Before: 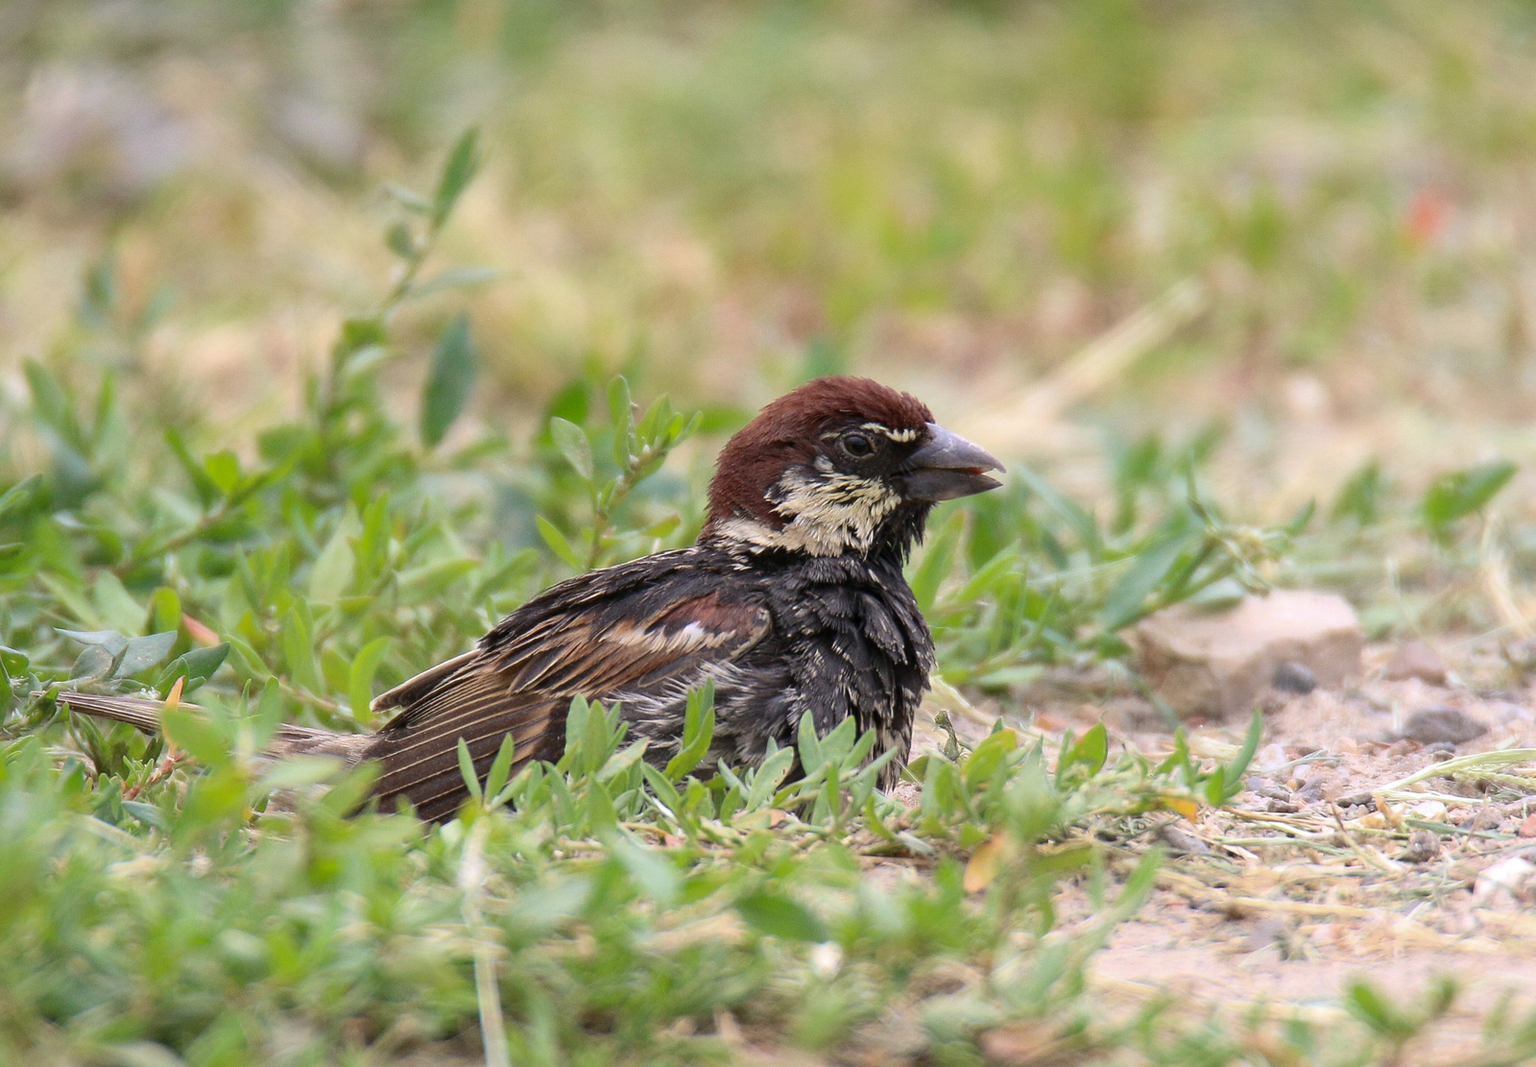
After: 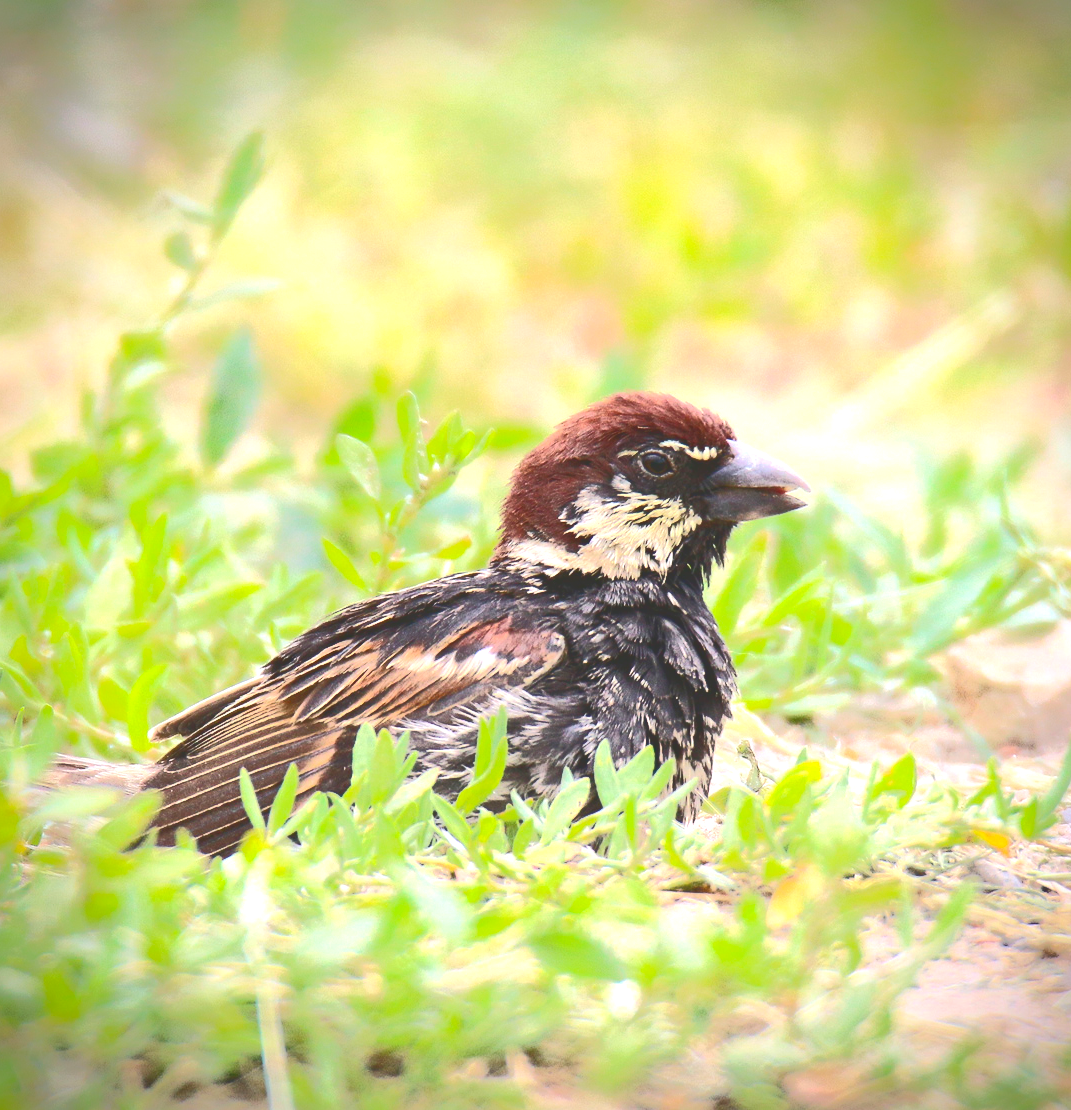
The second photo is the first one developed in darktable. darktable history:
tone curve: curves: ch0 [(0, 0) (0.003, 0.002) (0.011, 0.004) (0.025, 0.005) (0.044, 0.009) (0.069, 0.013) (0.1, 0.017) (0.136, 0.036) (0.177, 0.066) (0.224, 0.102) (0.277, 0.143) (0.335, 0.197) (0.399, 0.268) (0.468, 0.389) (0.543, 0.549) (0.623, 0.714) (0.709, 0.801) (0.801, 0.854) (0.898, 0.9) (1, 1)], color space Lab, independent channels, preserve colors none
crop and rotate: left 14.89%, right 18.131%
color balance rgb: global offset › luminance 0.27%, perceptual saturation grading › global saturation 19.98%, contrast 4.87%
vignetting: brightness -0.634, saturation -0.015
exposure: exposure 1.091 EV, compensate exposure bias true, compensate highlight preservation false
local contrast: detail 69%
base curve: preserve colors none
